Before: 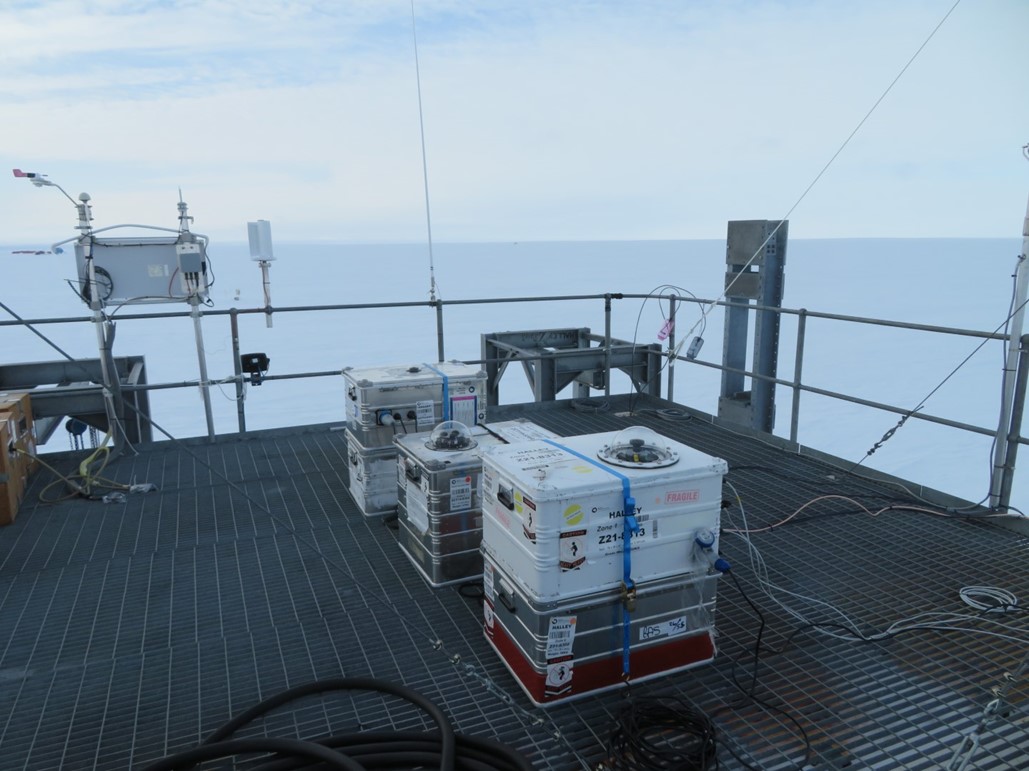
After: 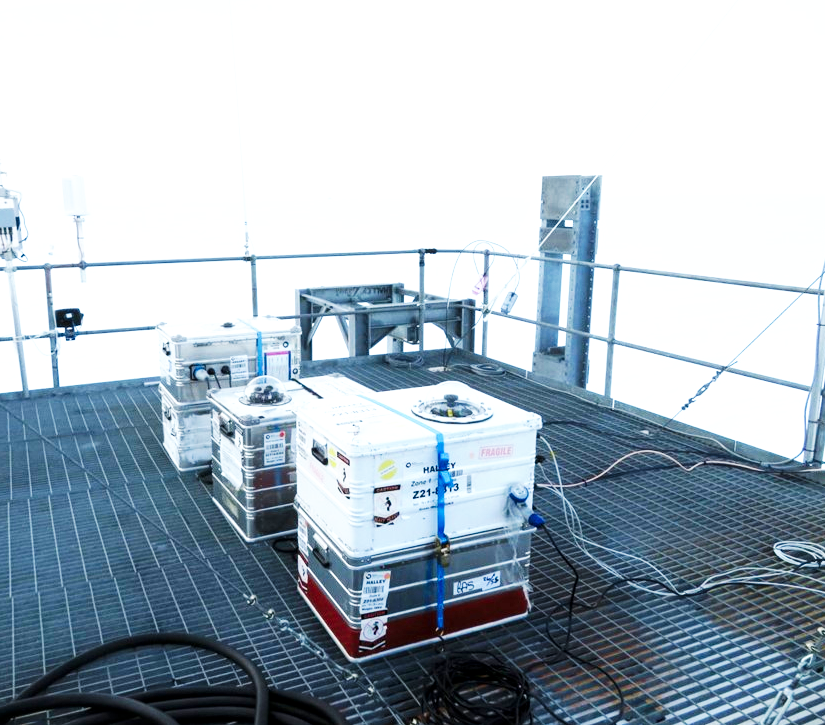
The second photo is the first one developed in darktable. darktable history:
base curve: curves: ch0 [(0, 0) (0.007, 0.004) (0.027, 0.03) (0.046, 0.07) (0.207, 0.54) (0.442, 0.872) (0.673, 0.972) (1, 1)], preserve colors none
crop and rotate: left 18.144%, top 5.96%, right 1.673%
local contrast: highlights 101%, shadows 100%, detail 119%, midtone range 0.2
exposure: black level correction 0, exposure 0.696 EV, compensate exposure bias true, compensate highlight preservation false
